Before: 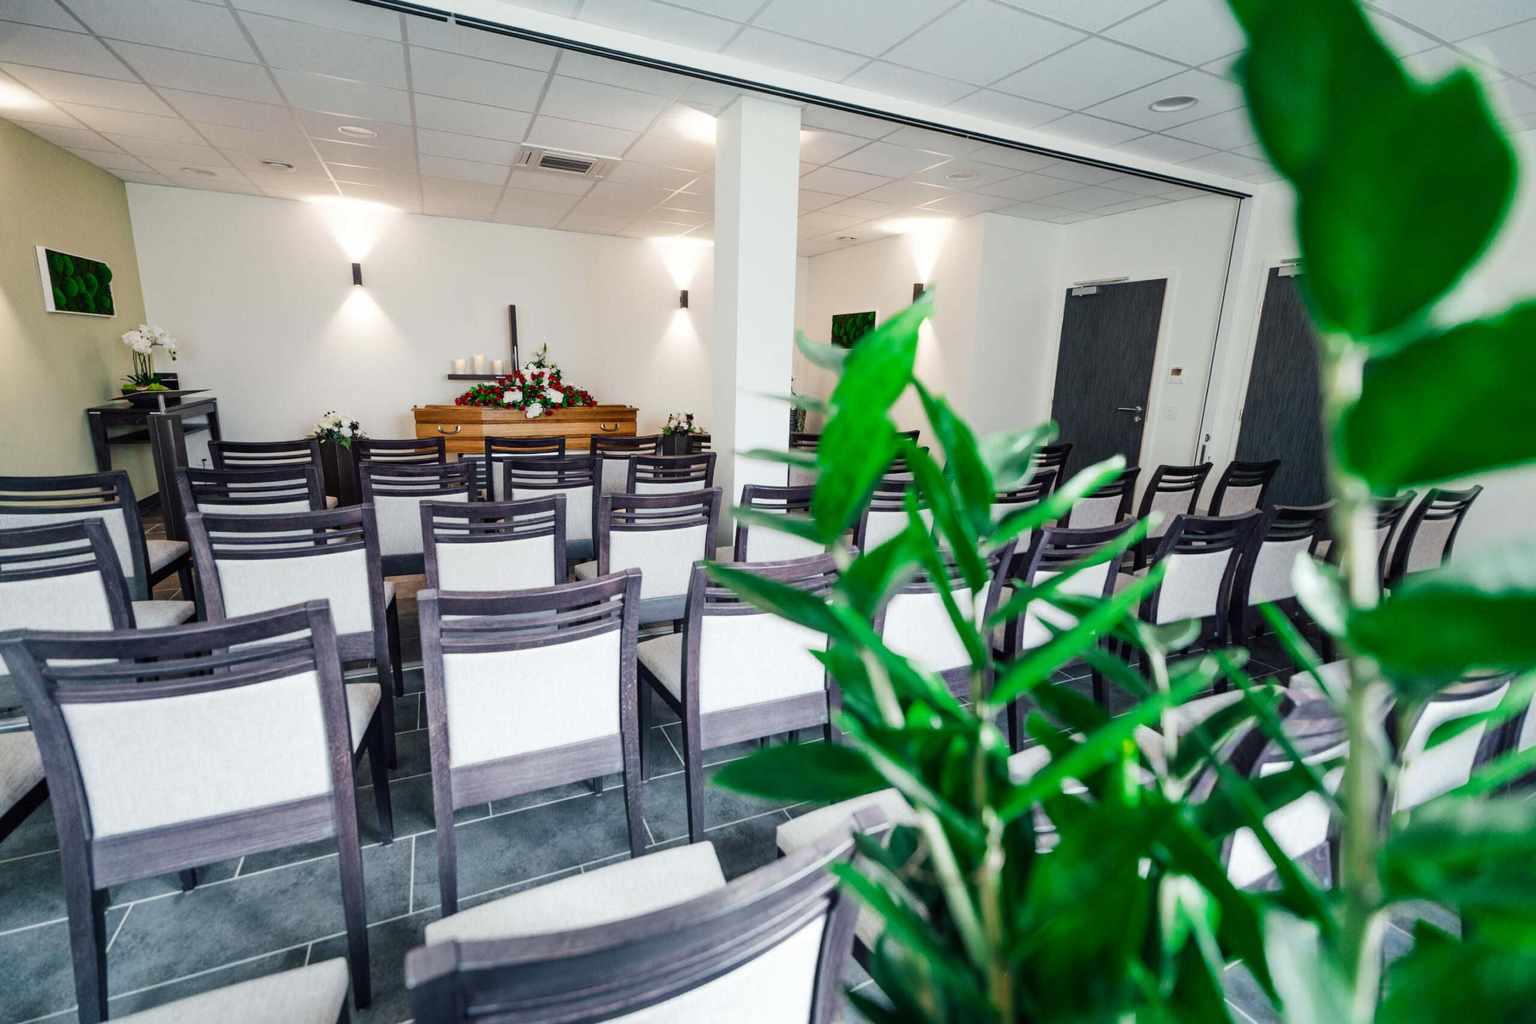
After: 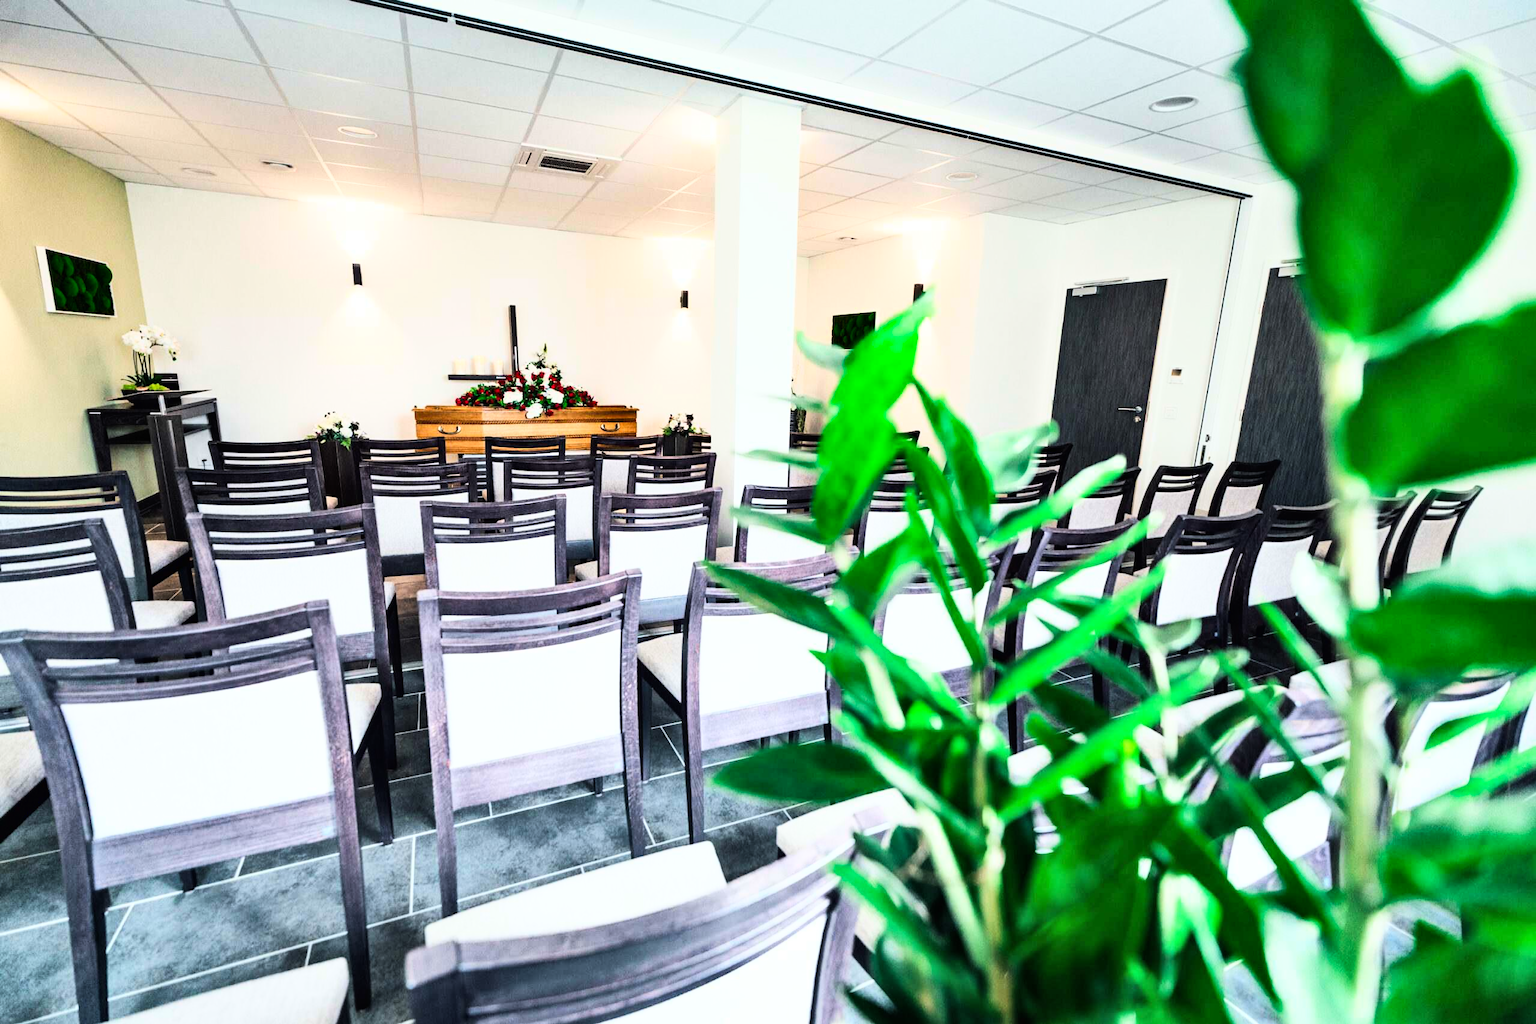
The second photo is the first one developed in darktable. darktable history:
base curve: curves: ch0 [(0, 0) (0.007, 0.004) (0.027, 0.03) (0.046, 0.07) (0.207, 0.54) (0.442, 0.872) (0.673, 0.972) (1, 1)]
shadows and highlights: shadows 33.83, highlights -46.14, compress 49.64%, soften with gaussian
